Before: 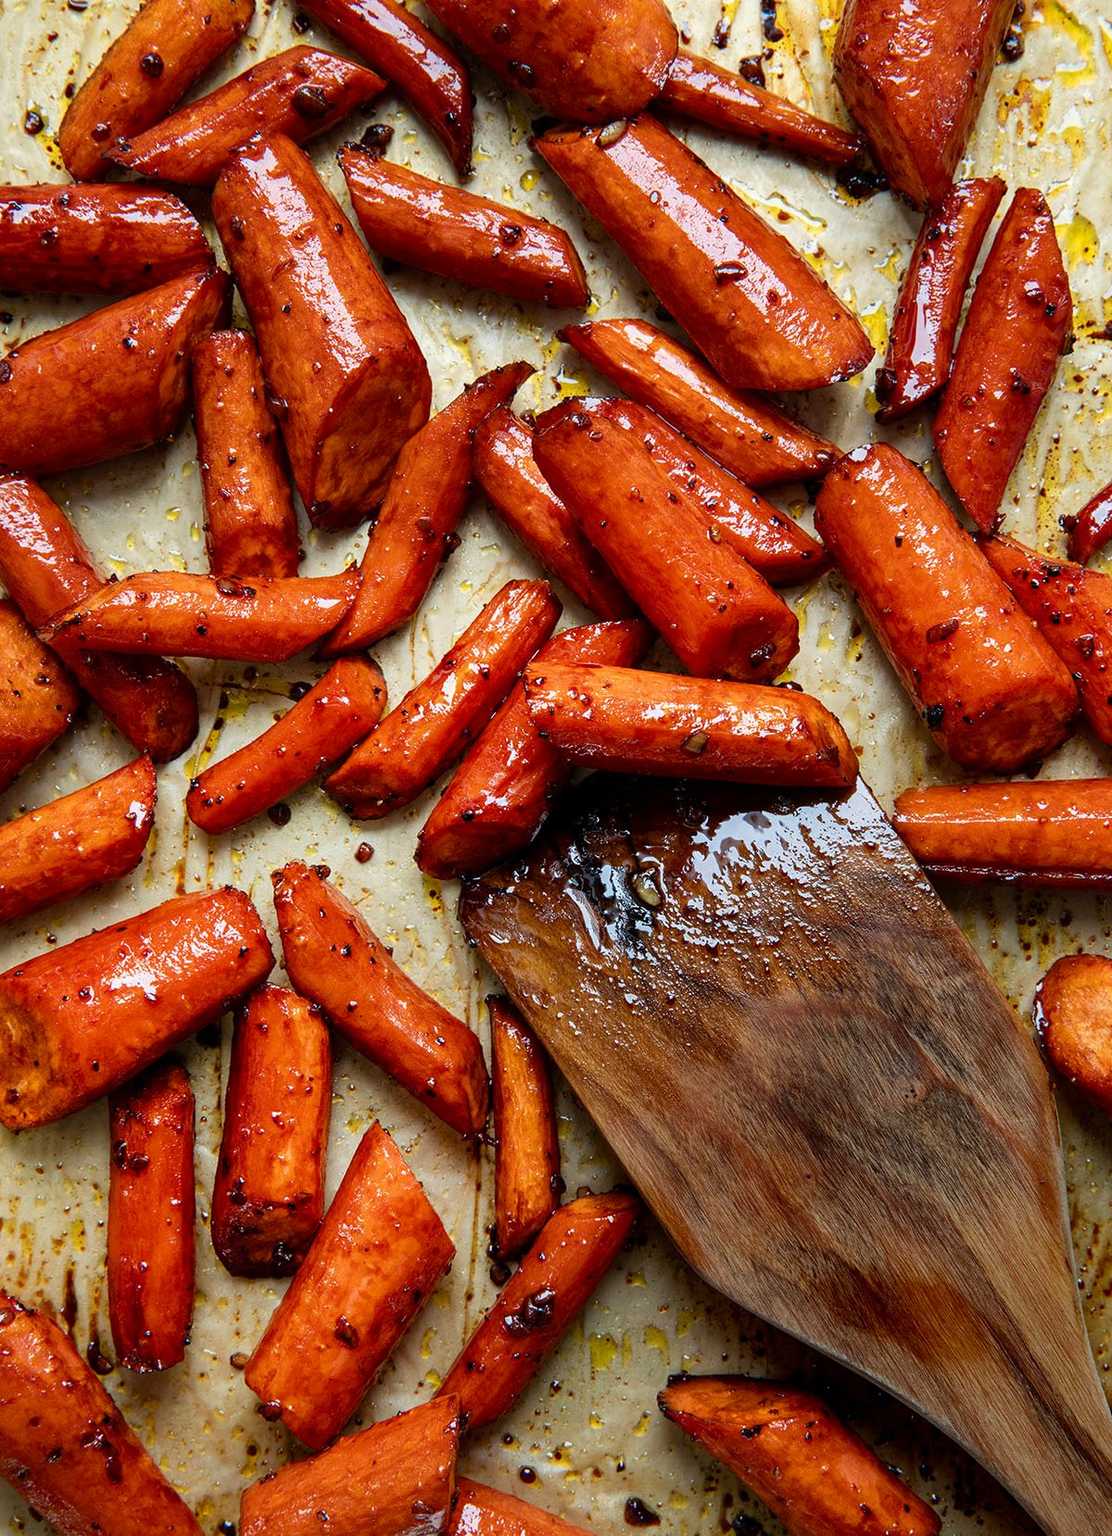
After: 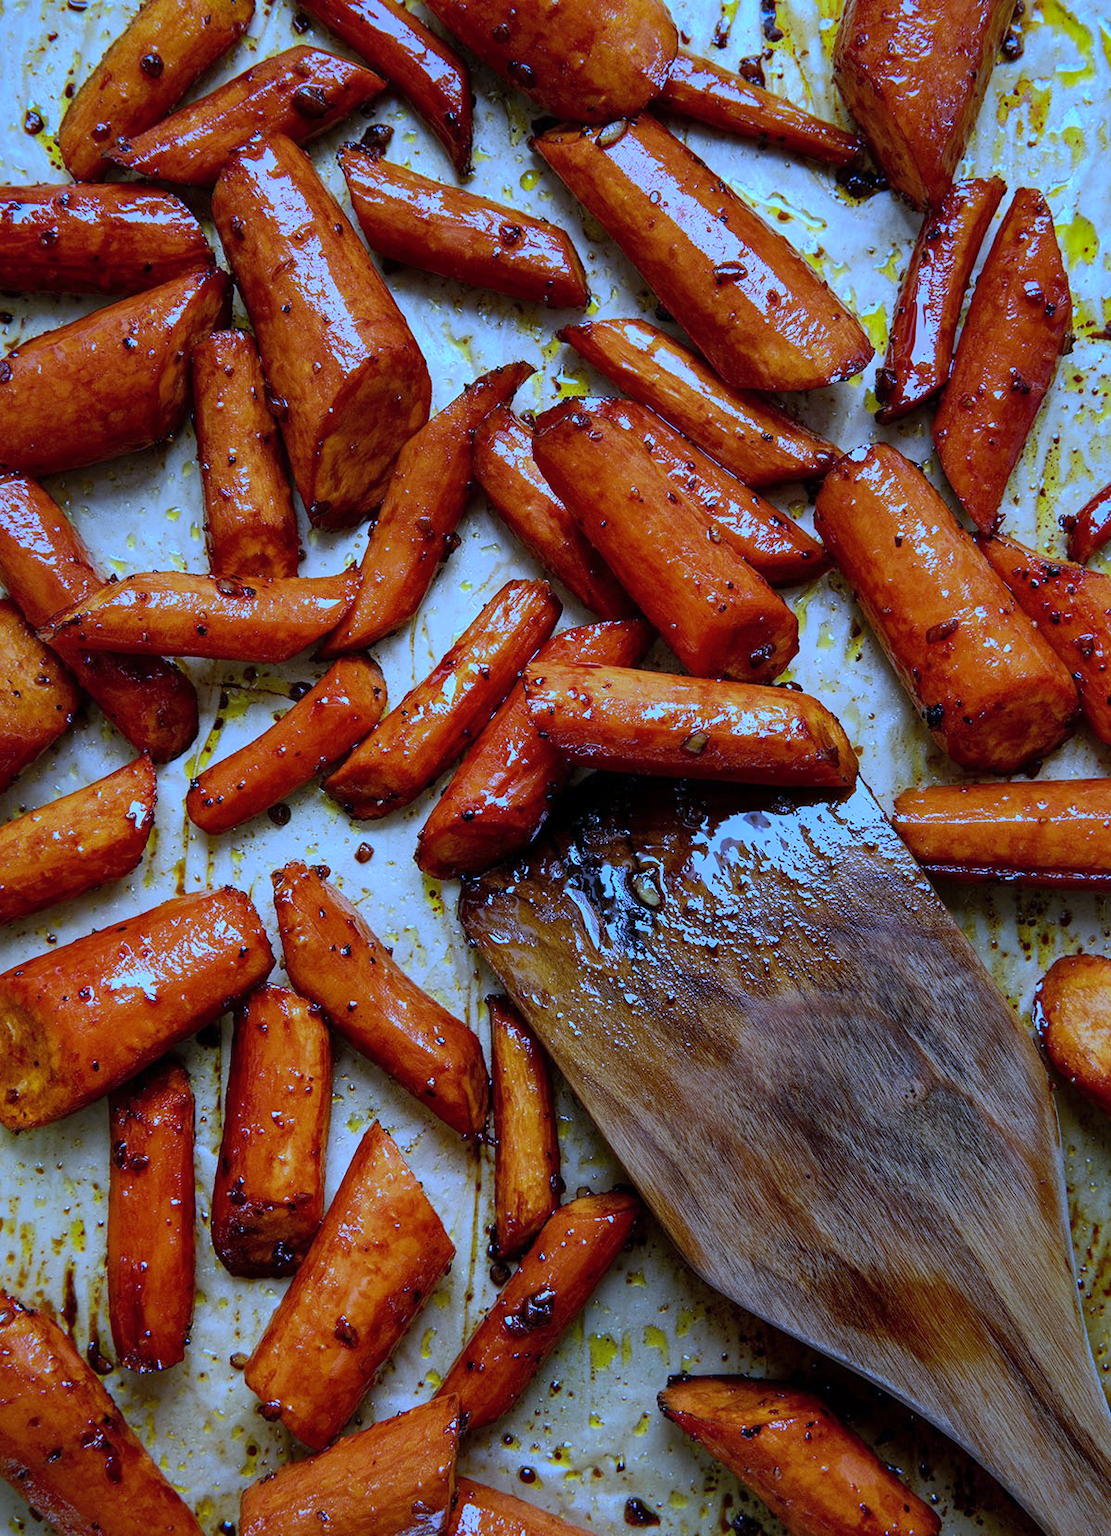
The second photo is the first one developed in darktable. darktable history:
white balance: red 0.766, blue 1.537
shadows and highlights: shadows 40, highlights -60
